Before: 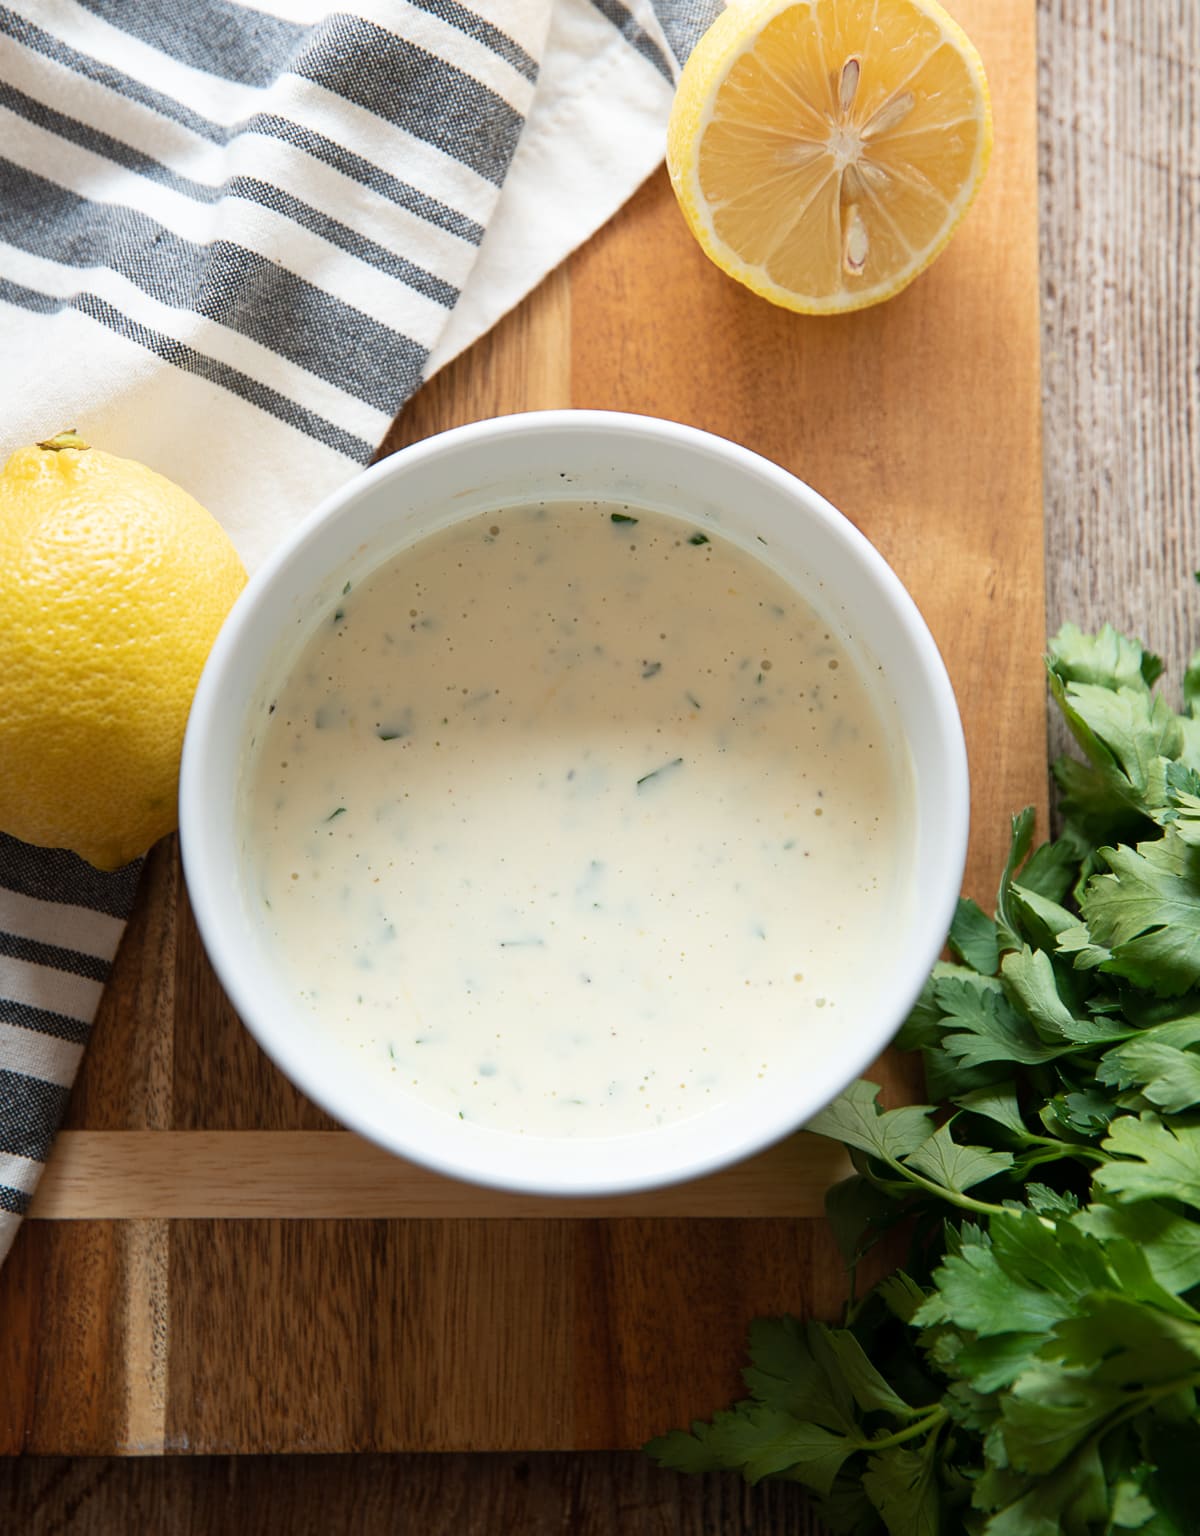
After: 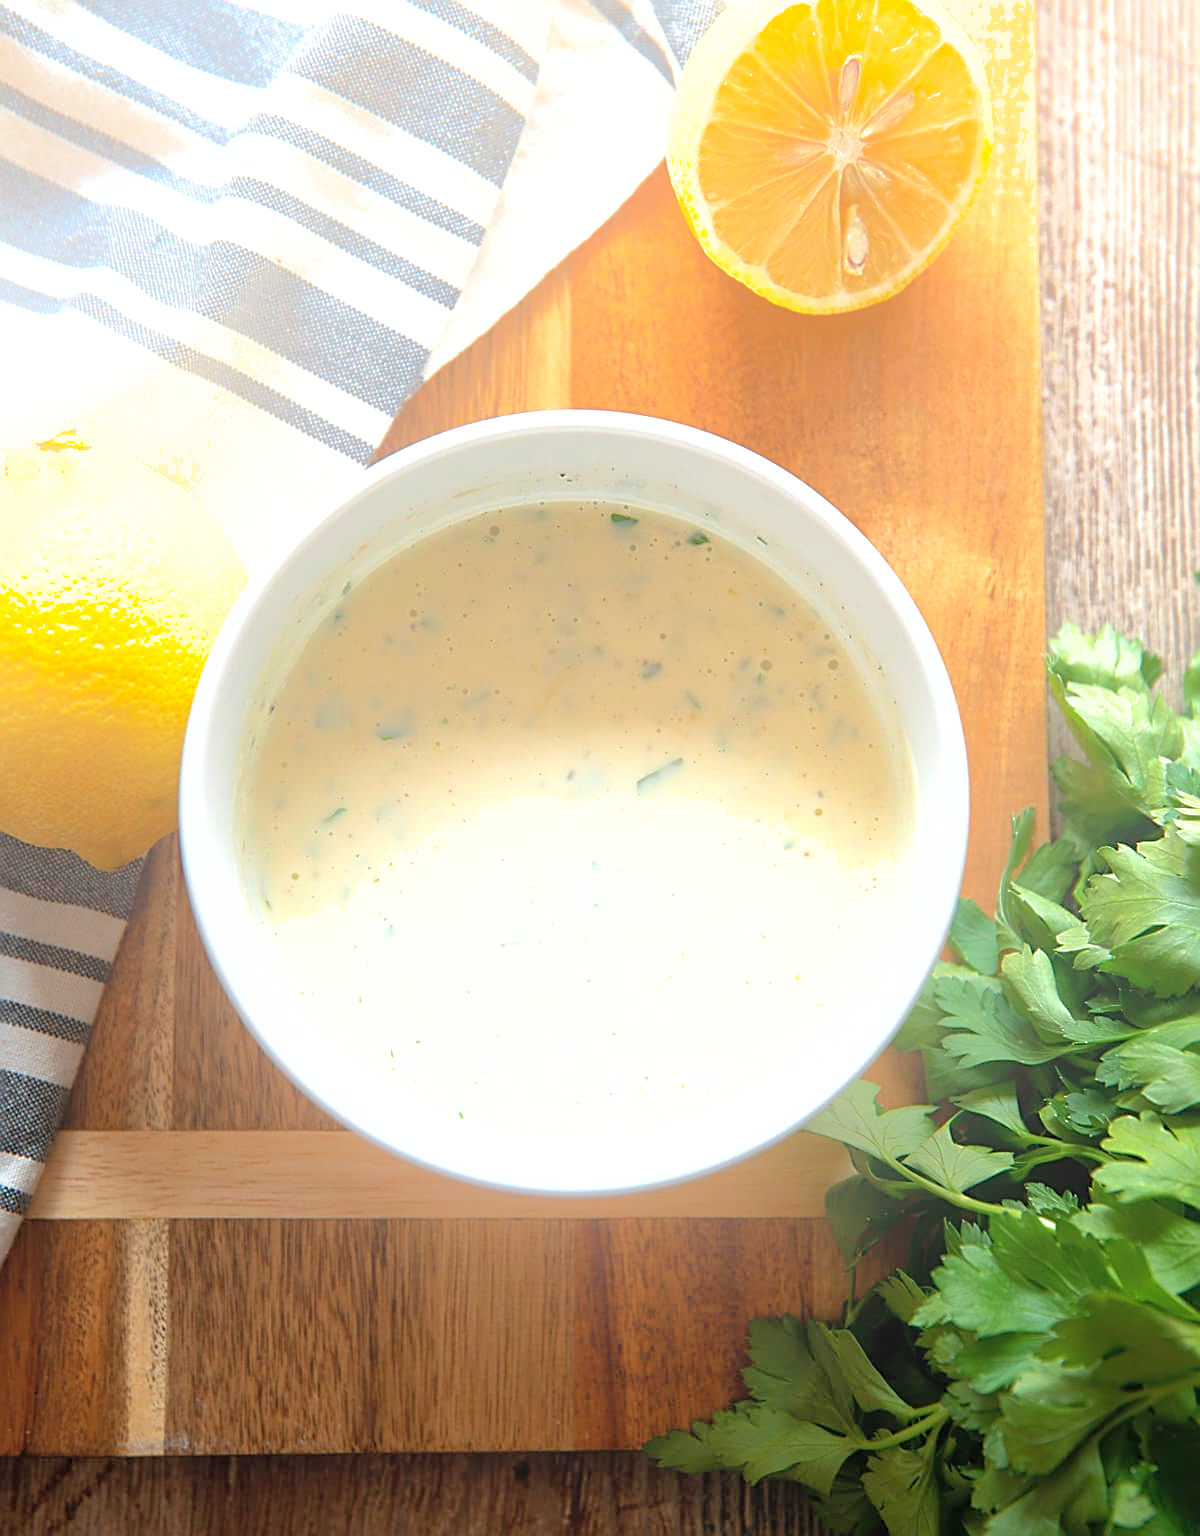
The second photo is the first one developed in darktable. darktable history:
sharpen: on, module defaults
shadows and highlights: shadows 60, highlights -60
exposure: exposure 0.648 EV, compensate highlight preservation false
bloom: size 40%
